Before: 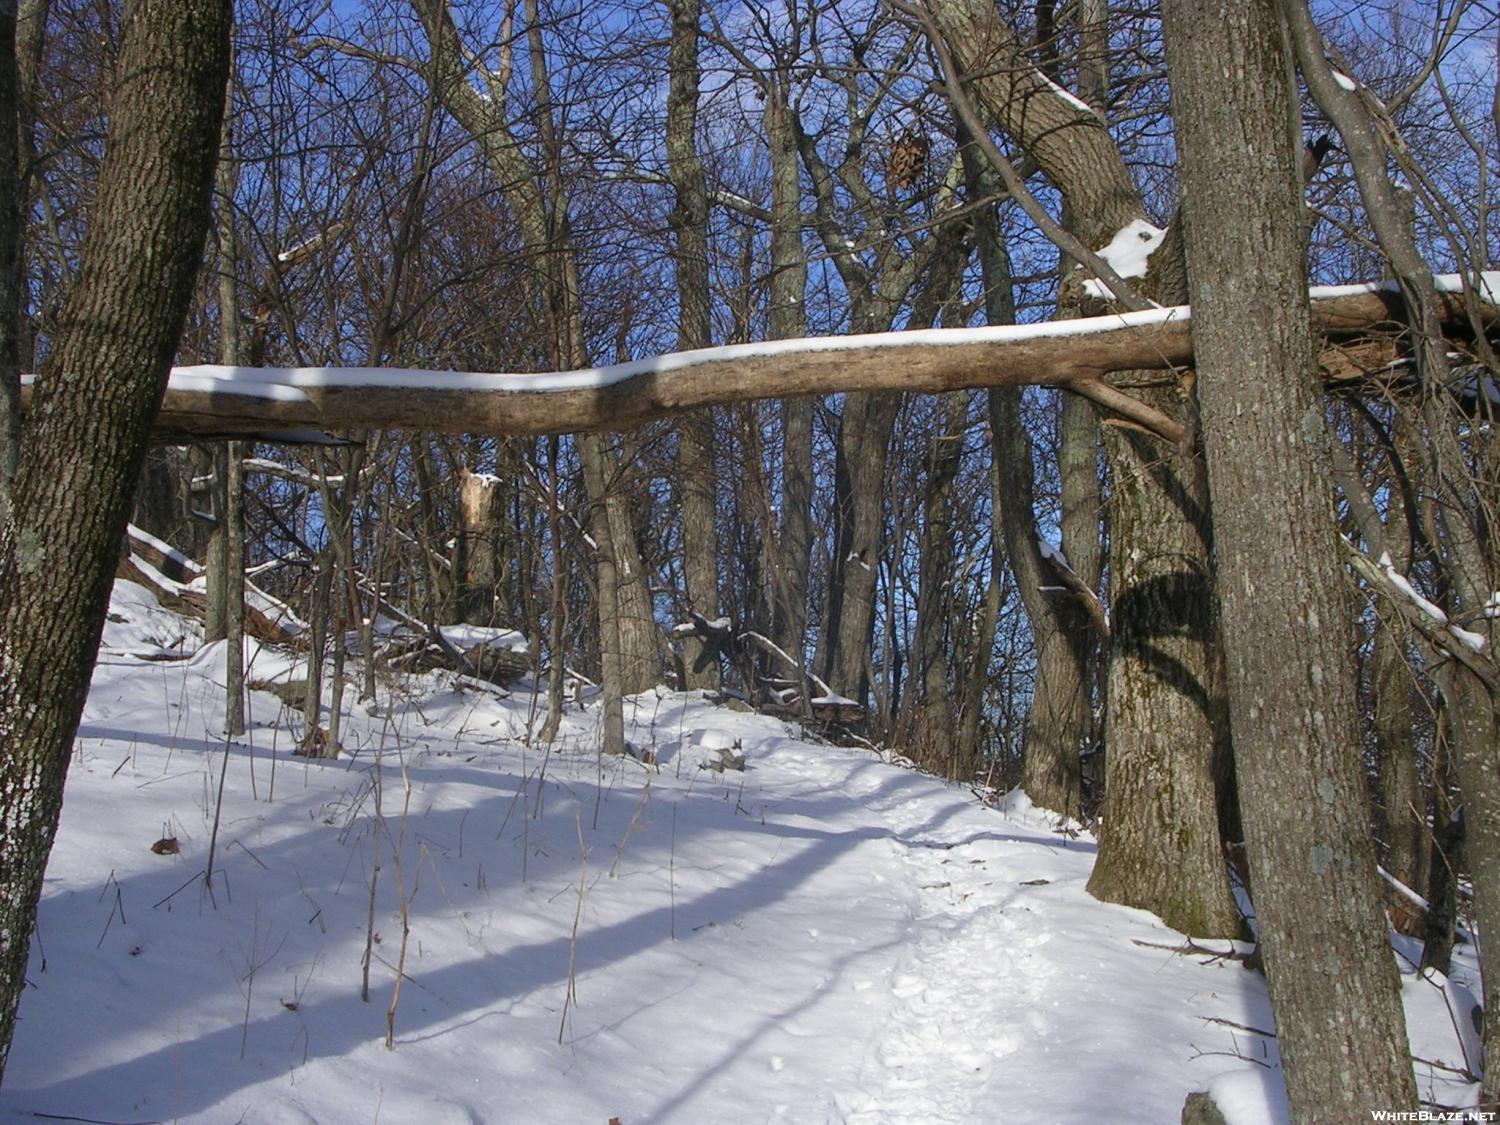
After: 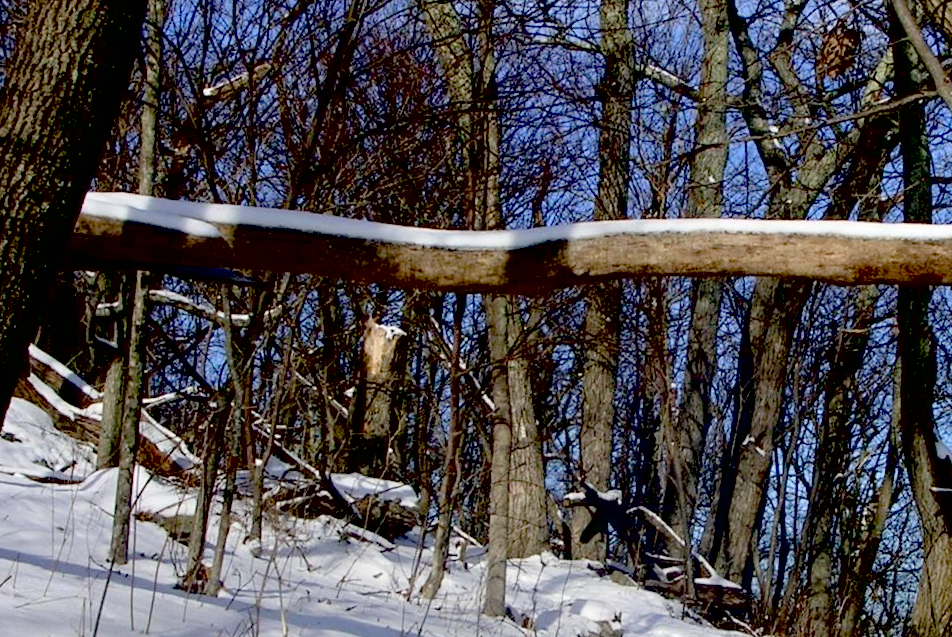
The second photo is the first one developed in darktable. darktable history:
exposure: black level correction 0.048, exposure 0.013 EV, compensate highlight preservation false
shadows and highlights: shadows 12.77, white point adjustment 1.28, soften with gaussian
crop and rotate: angle -5.07°, left 2.086%, top 6.763%, right 27.149%, bottom 30.132%
contrast brightness saturation: brightness 0.15
